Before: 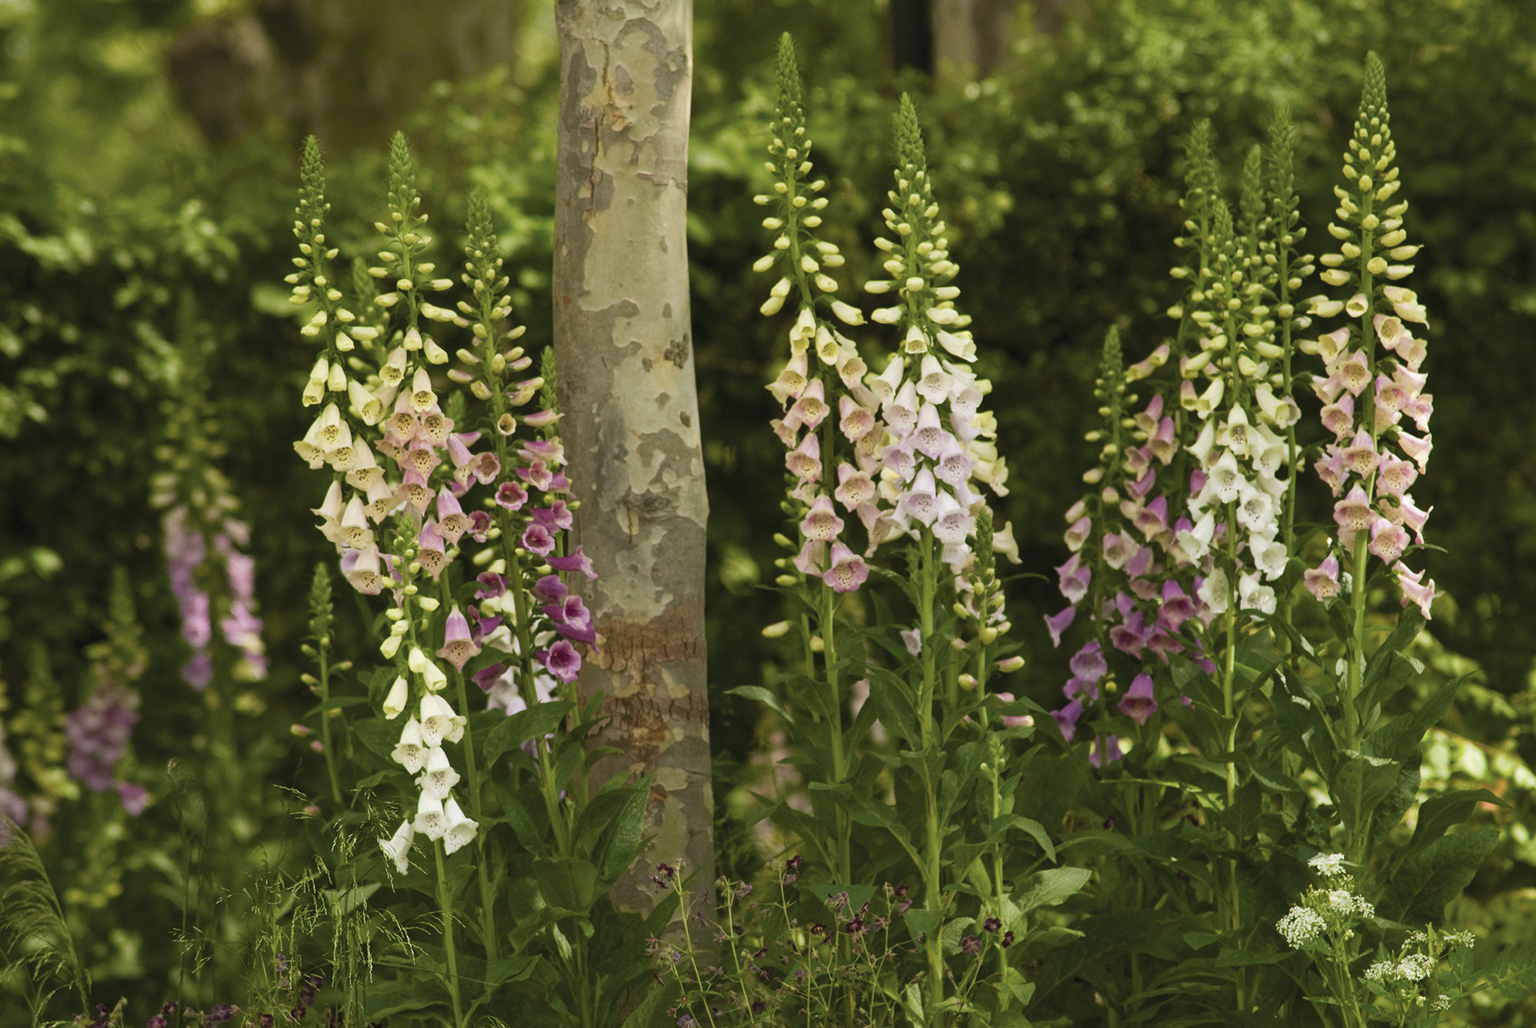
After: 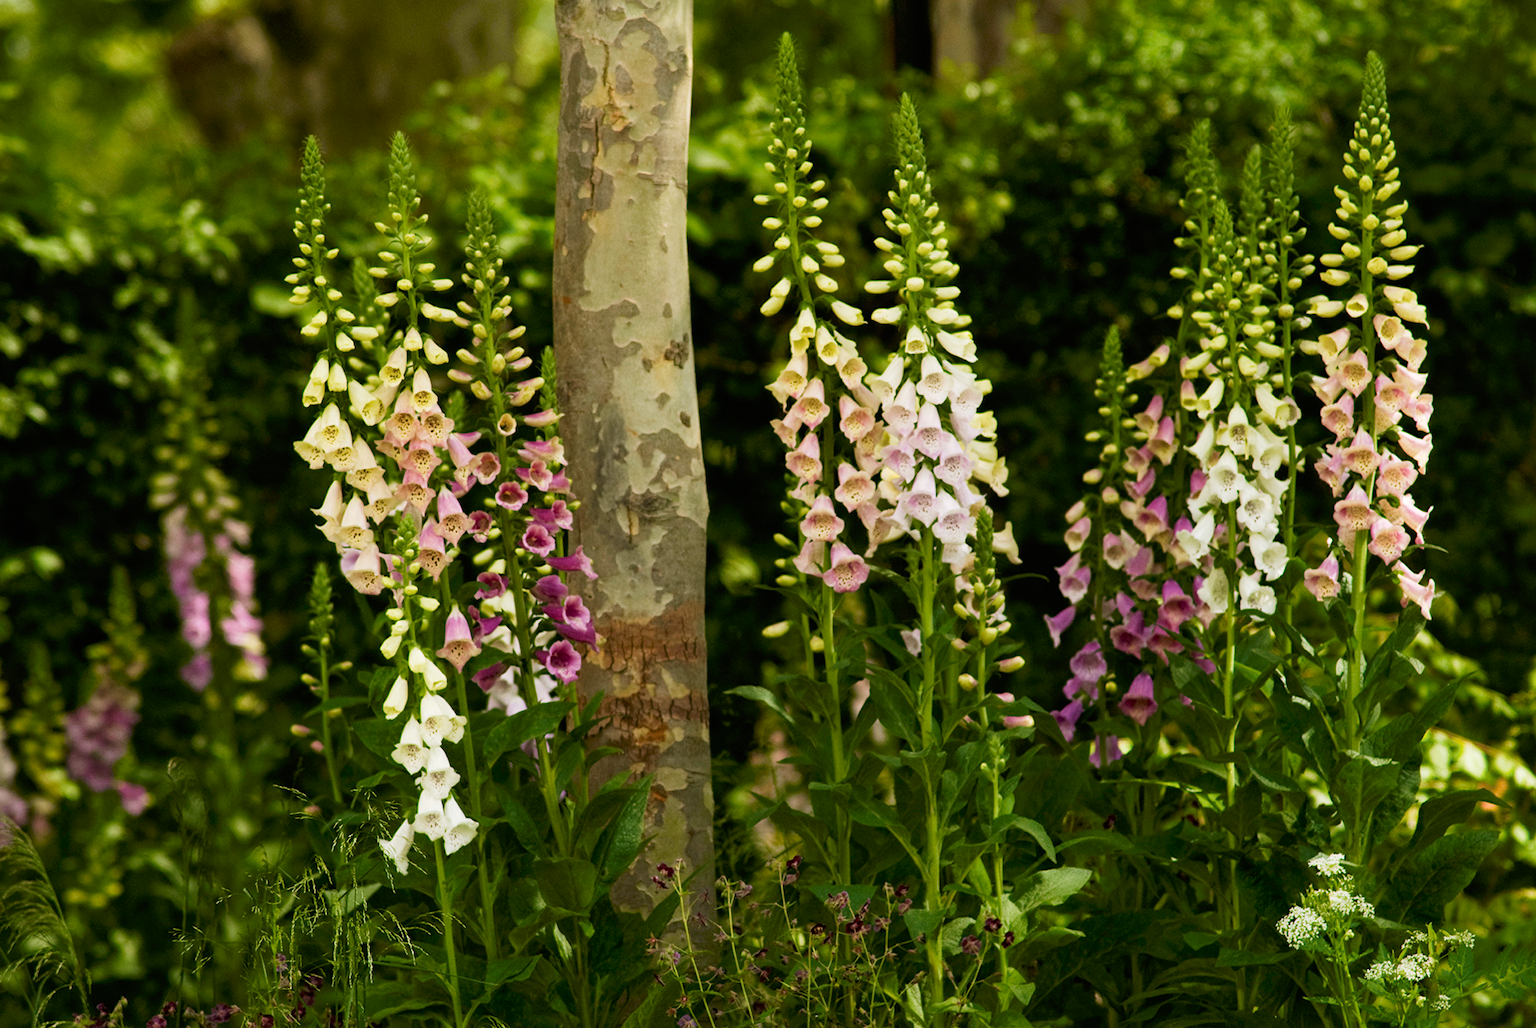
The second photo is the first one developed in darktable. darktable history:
tone curve: curves: ch0 [(0, 0) (0.118, 0.034) (0.182, 0.124) (0.265, 0.214) (0.504, 0.508) (0.783, 0.825) (1, 1)], preserve colors none
